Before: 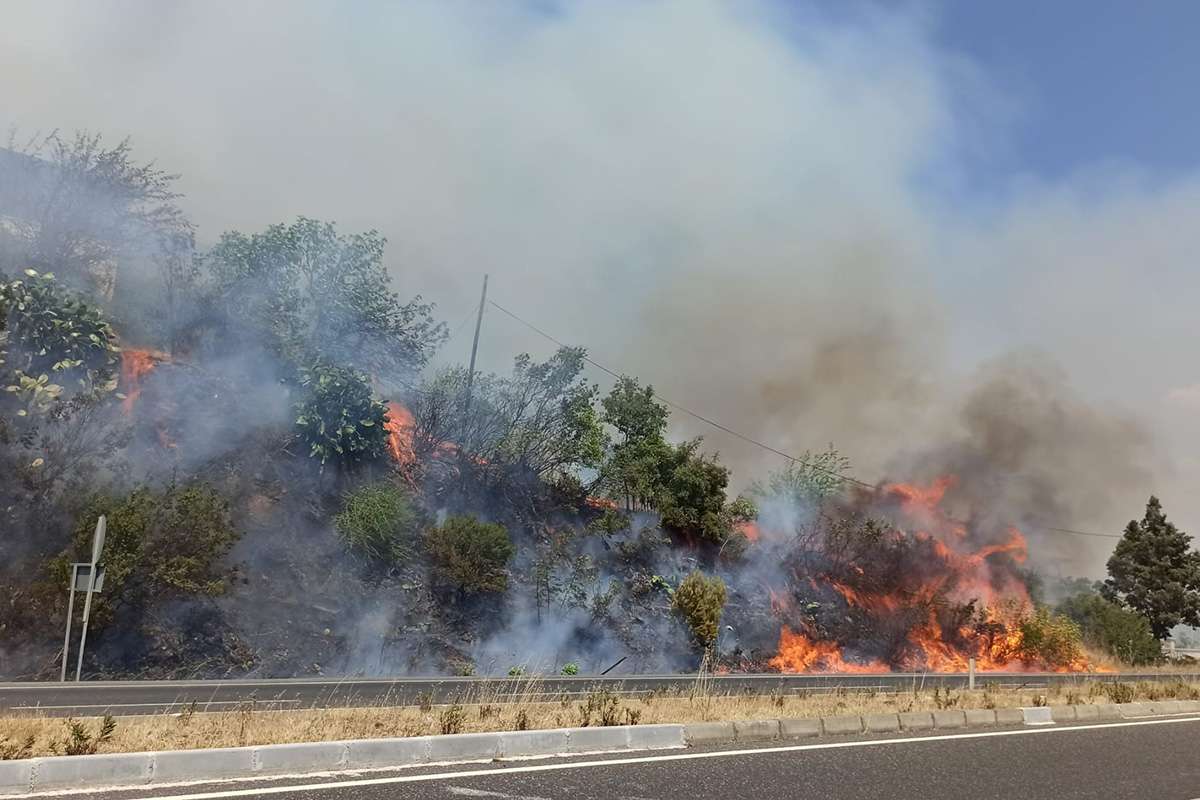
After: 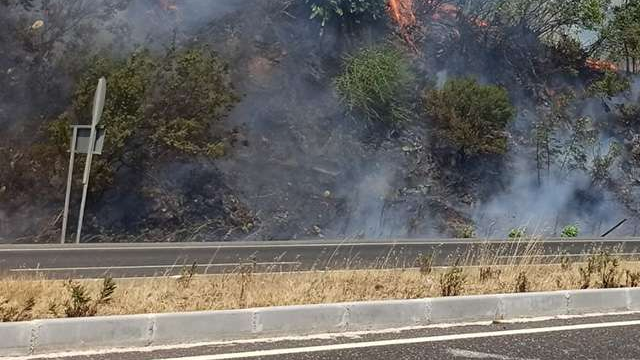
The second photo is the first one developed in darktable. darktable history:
crop and rotate: top 54.778%, right 46.61%, bottom 0.159%
color zones: curves: ch0 [(0, 0.5) (0.143, 0.5) (0.286, 0.5) (0.429, 0.5) (0.571, 0.5) (0.714, 0.476) (0.857, 0.5) (1, 0.5)]; ch2 [(0, 0.5) (0.143, 0.5) (0.286, 0.5) (0.429, 0.5) (0.571, 0.5) (0.714, 0.487) (0.857, 0.5) (1, 0.5)]
